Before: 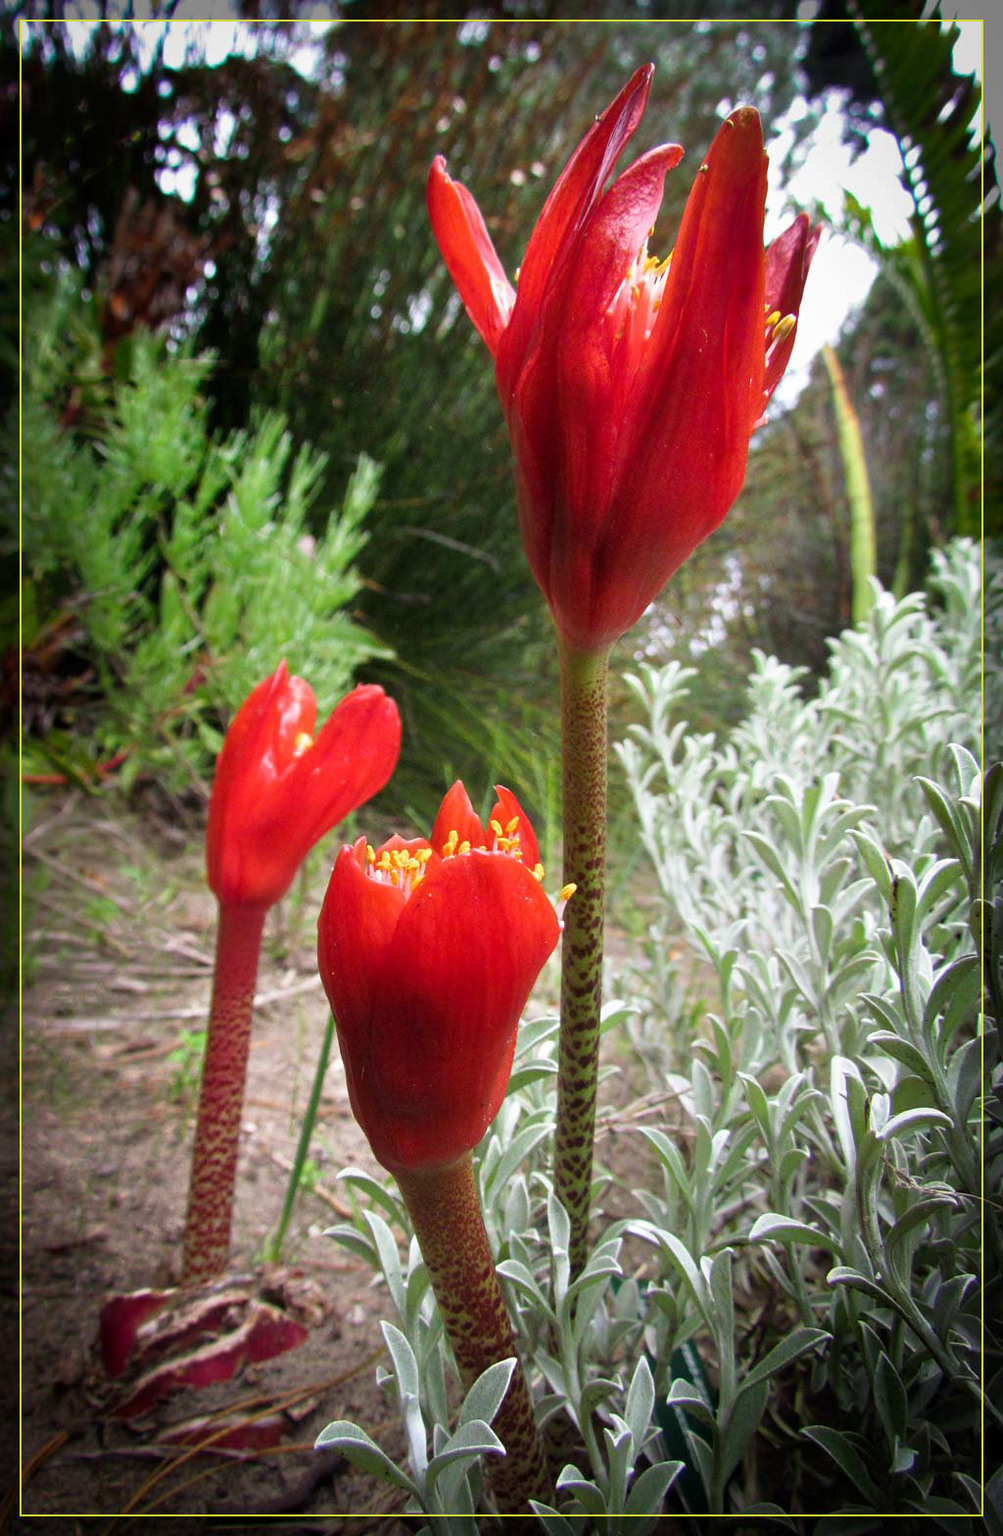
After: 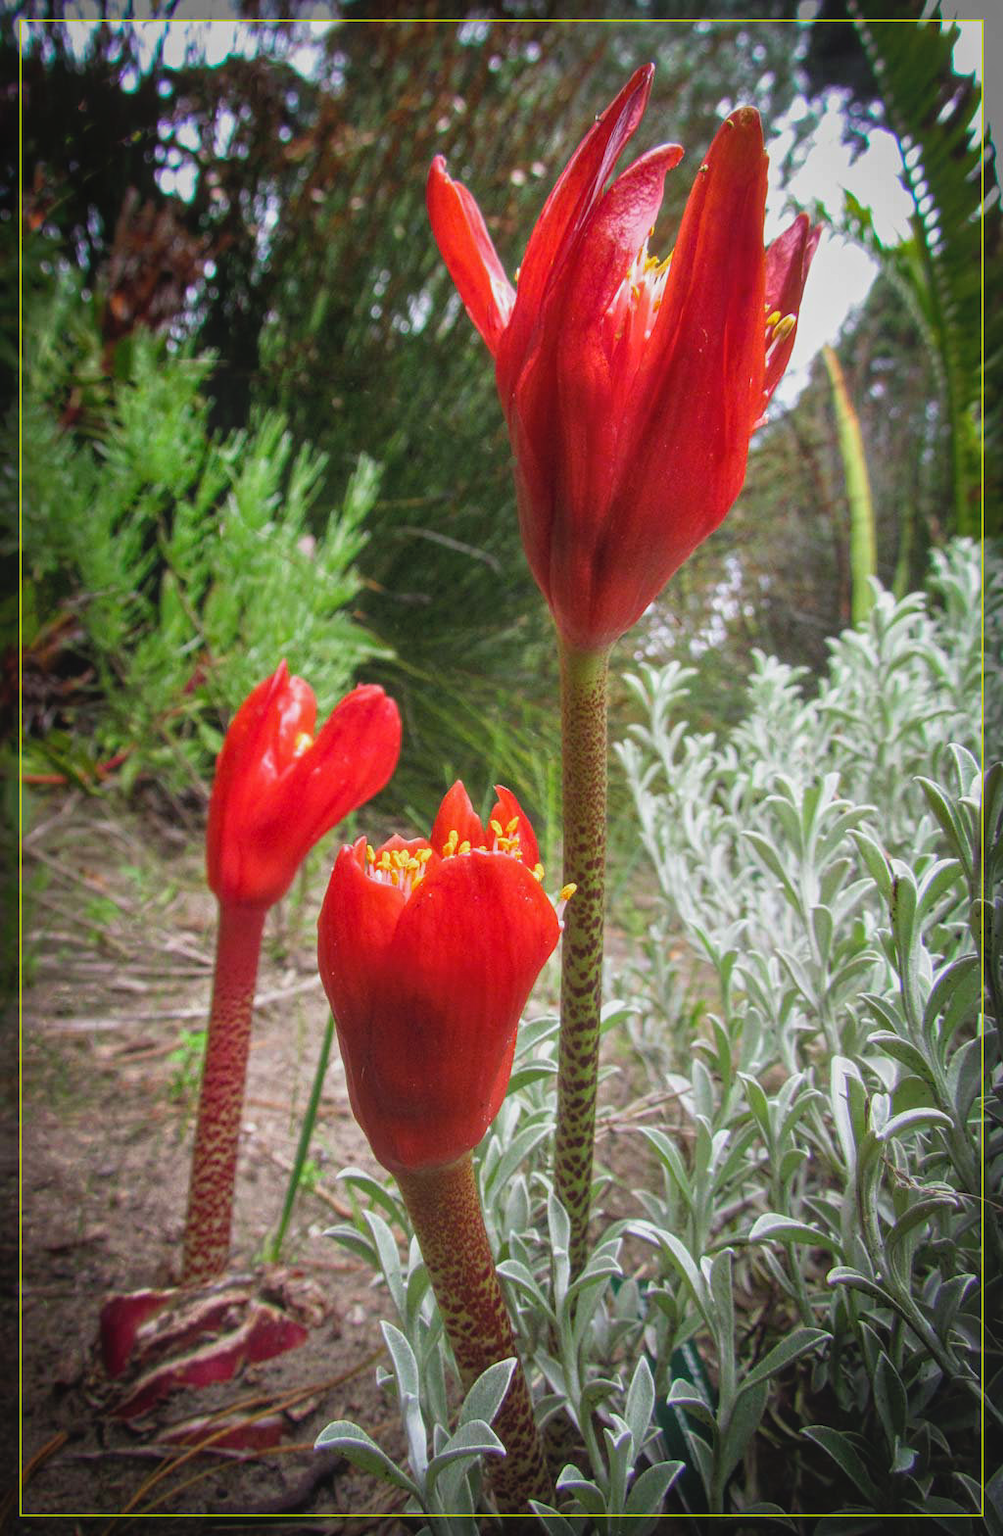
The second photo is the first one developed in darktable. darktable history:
local contrast: highlights 72%, shadows 22%, midtone range 0.193
